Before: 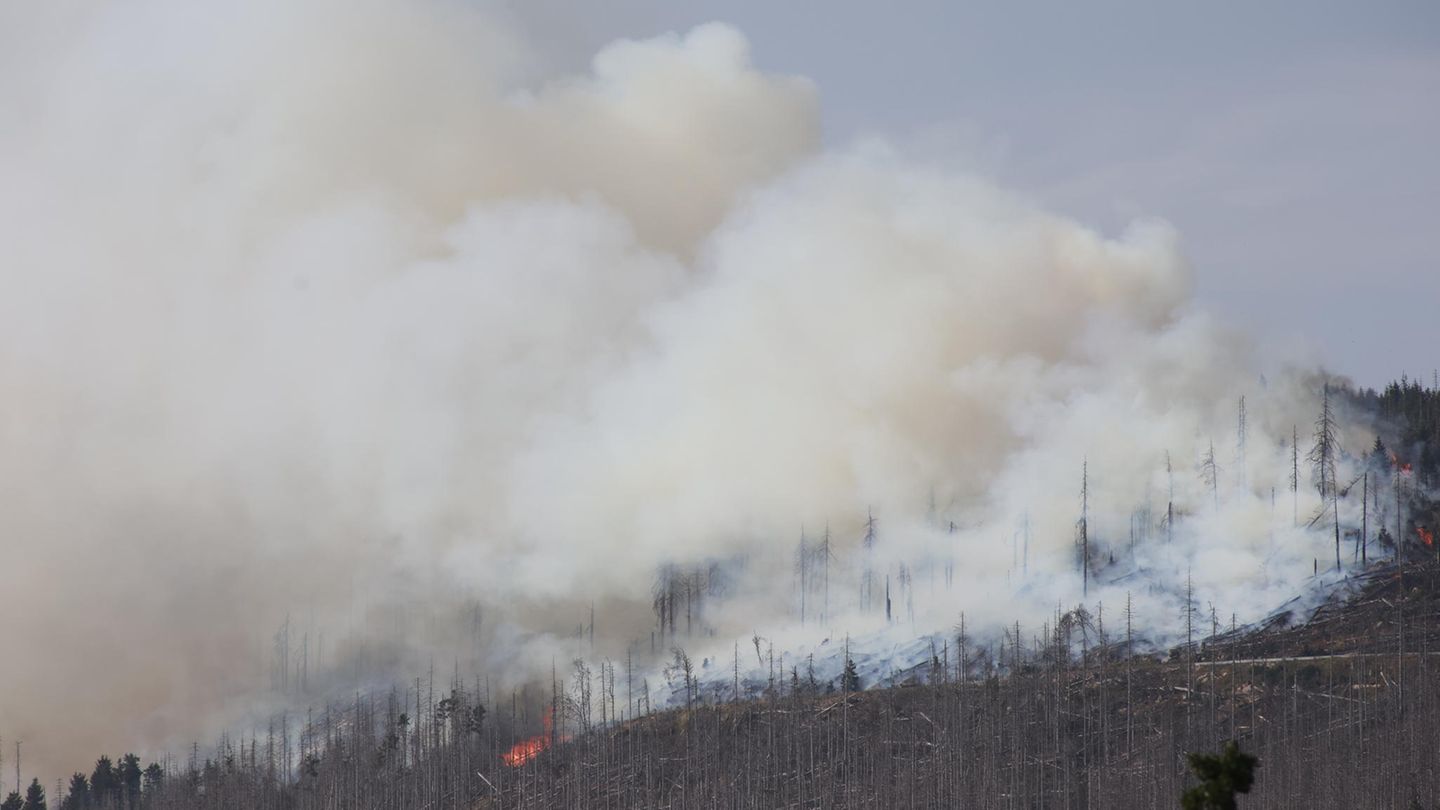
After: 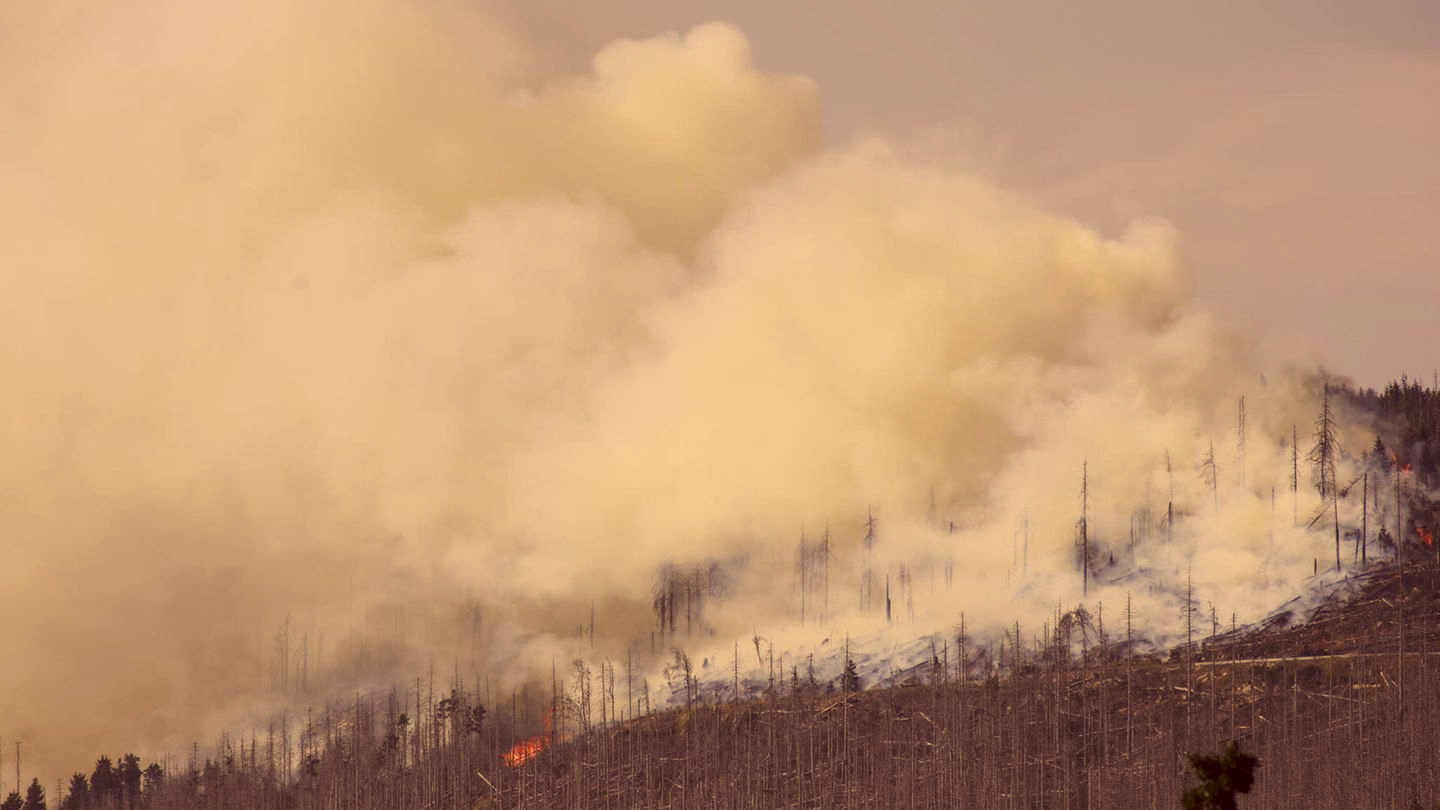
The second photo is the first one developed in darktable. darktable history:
local contrast: on, module defaults
color correction: highlights a* 10.12, highlights b* 39.04, shadows a* 14.62, shadows b* 3.37
